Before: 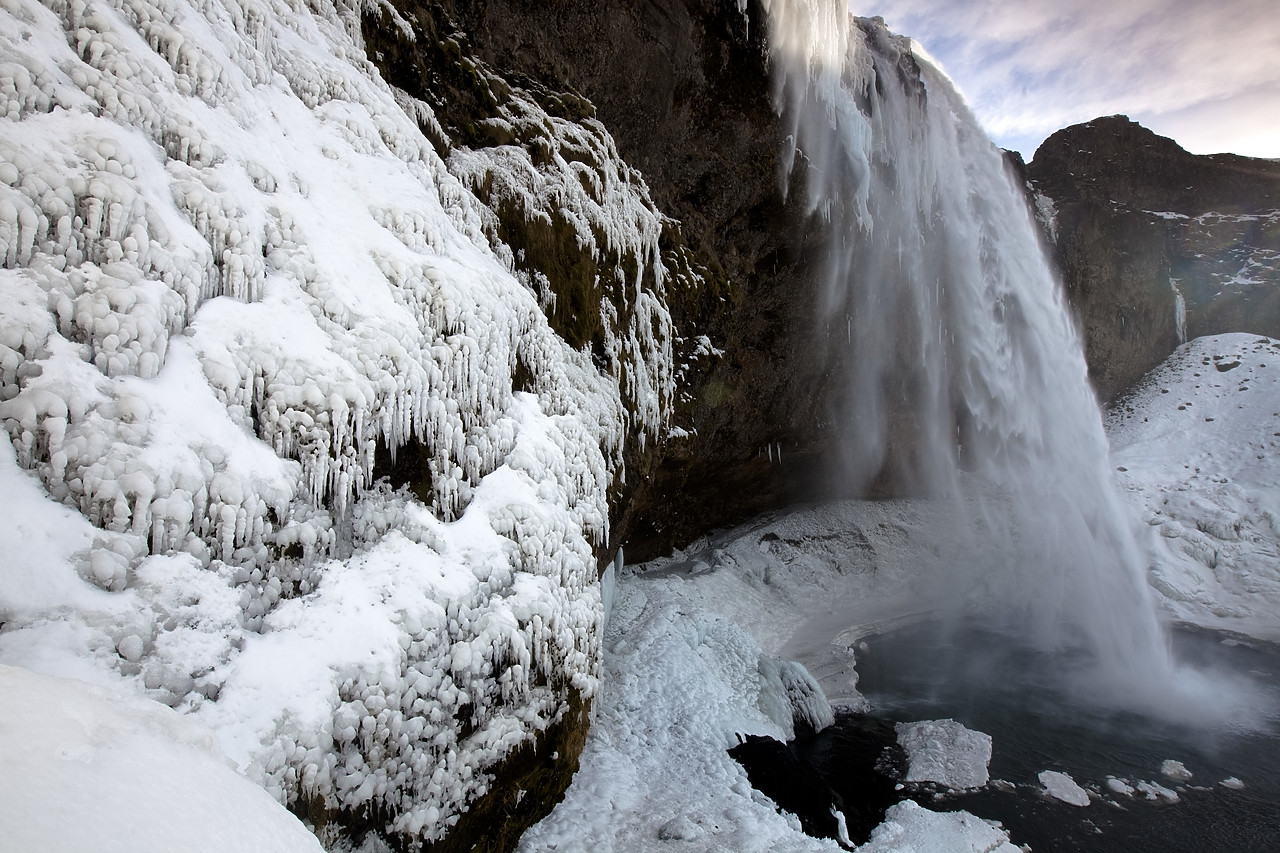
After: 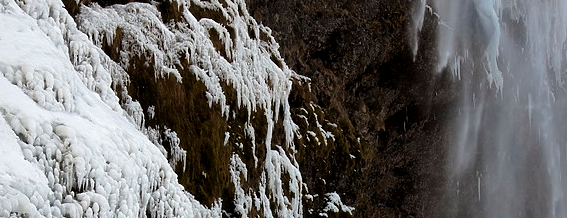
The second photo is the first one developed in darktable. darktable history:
shadows and highlights: radius 101.87, shadows 50.66, highlights -65, soften with gaussian
crop: left 28.94%, top 16.846%, right 26.707%, bottom 57.585%
